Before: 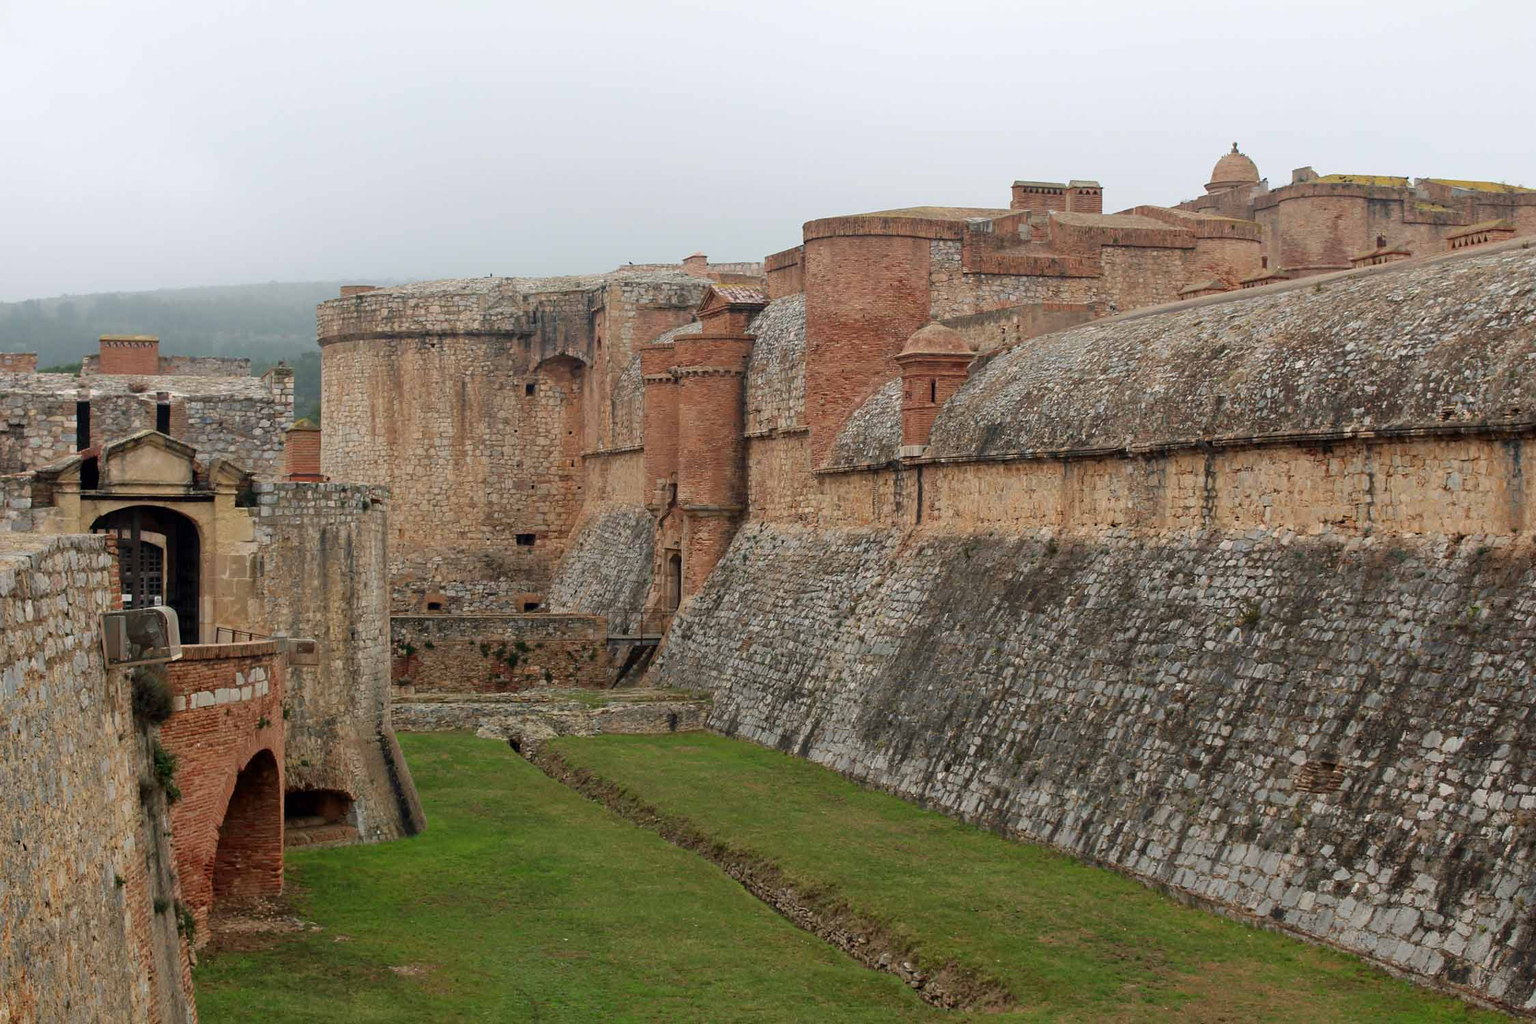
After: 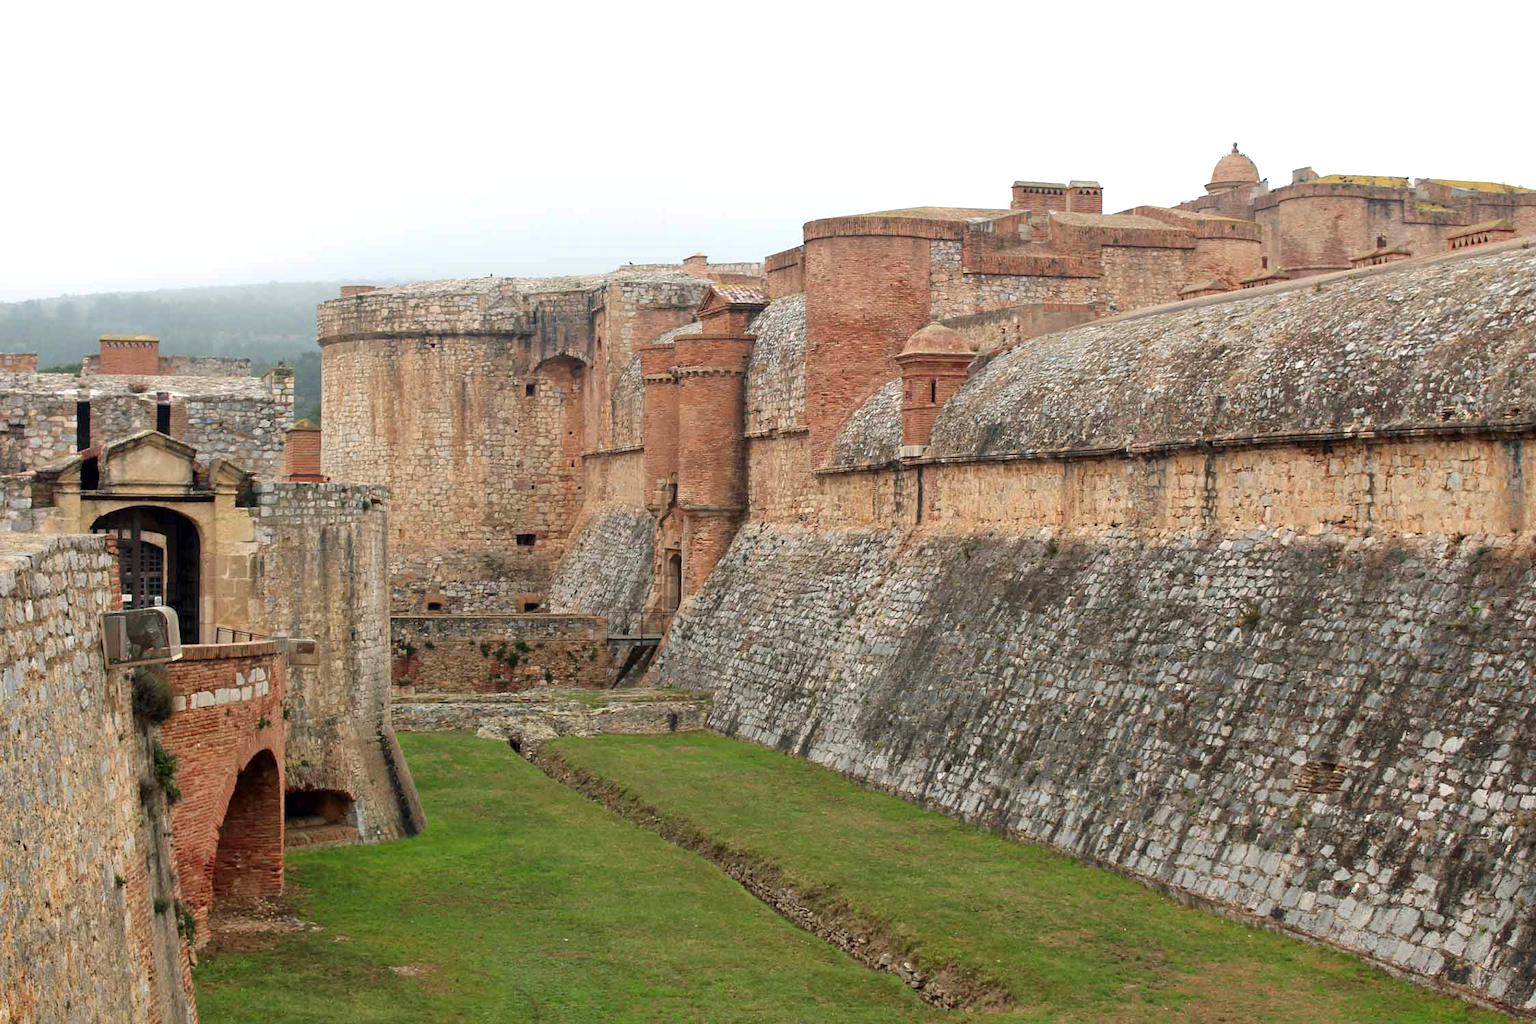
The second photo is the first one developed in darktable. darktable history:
exposure: exposure 0.569 EV, compensate highlight preservation false
